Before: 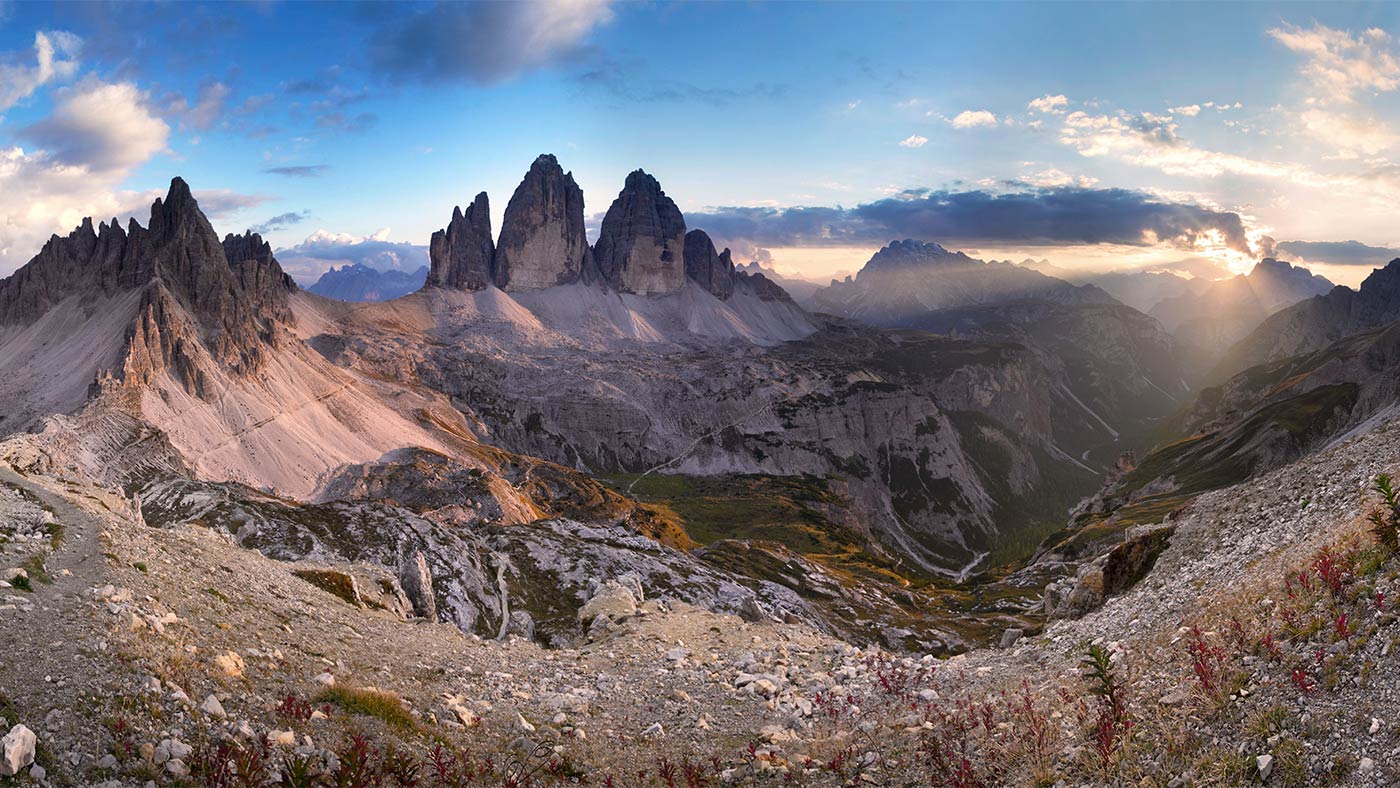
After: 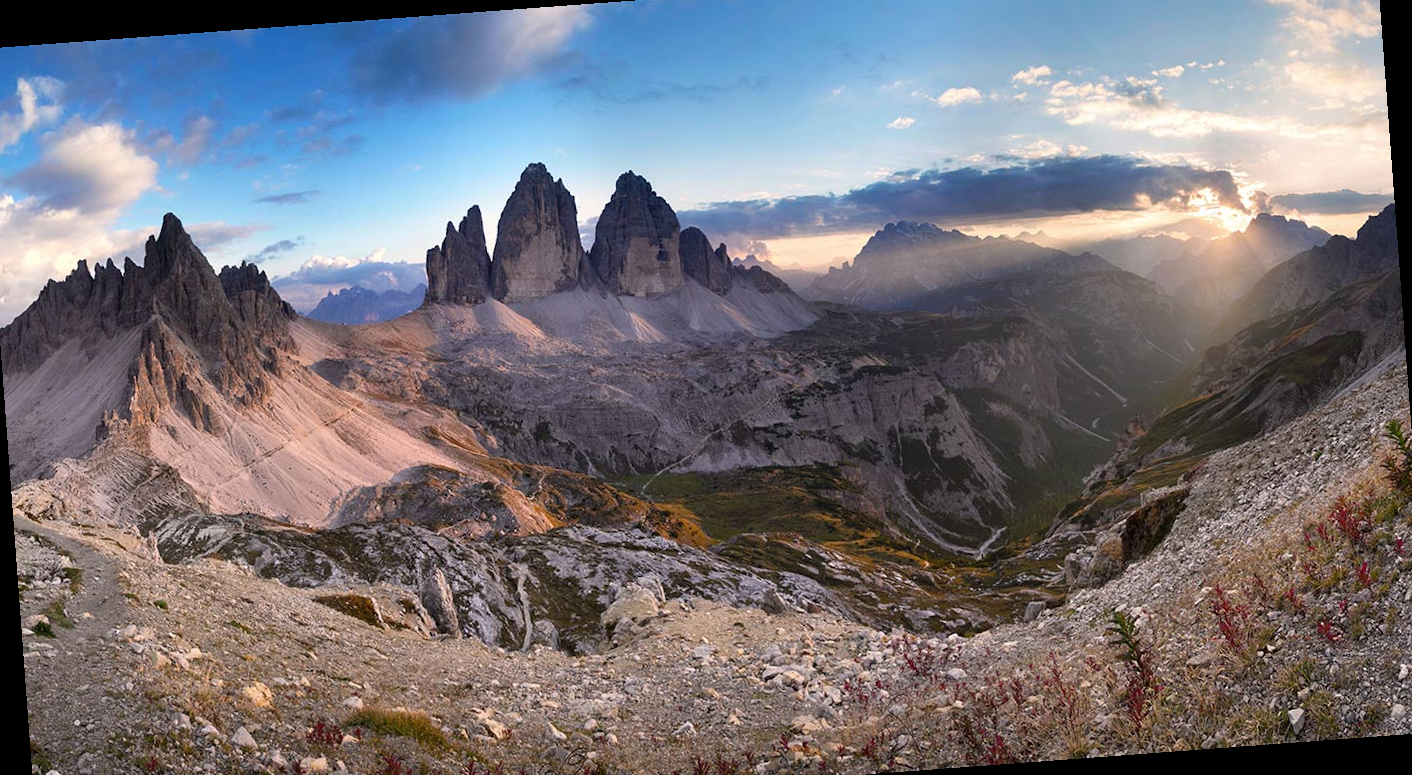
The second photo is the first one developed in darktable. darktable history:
crop: left 1.507%, top 6.147%, right 1.379%, bottom 6.637%
rotate and perspective: rotation -4.25°, automatic cropping off
